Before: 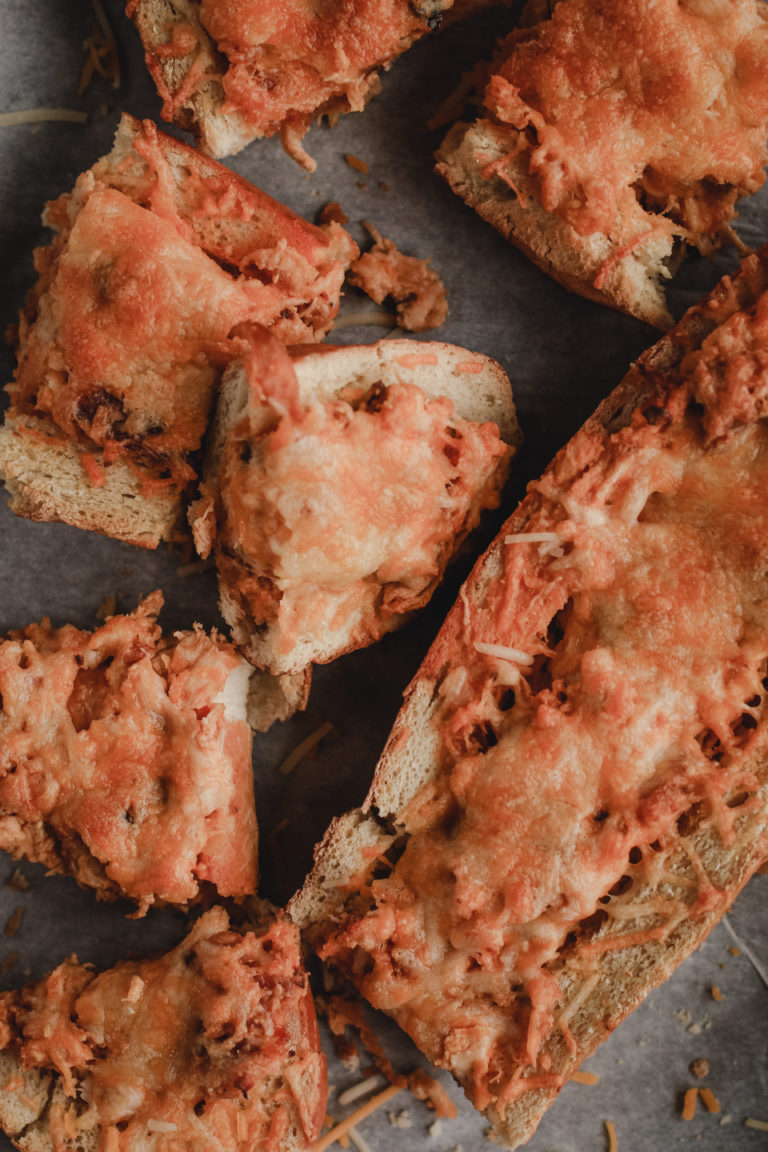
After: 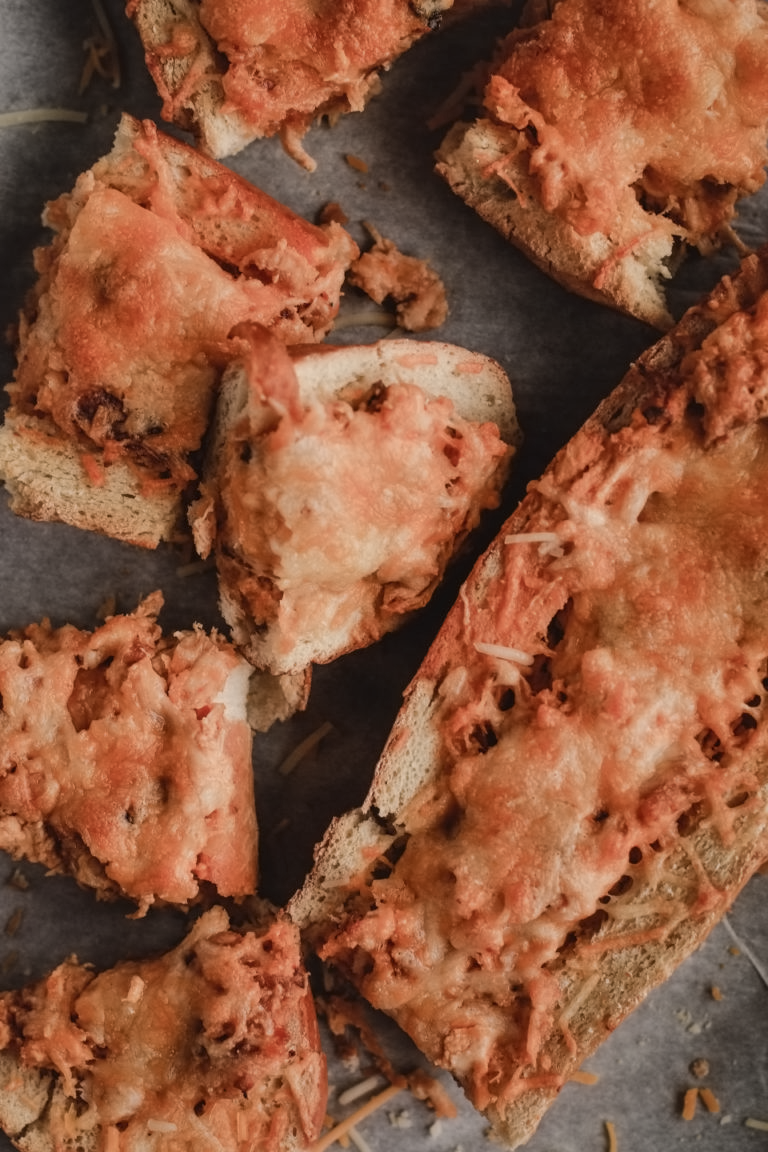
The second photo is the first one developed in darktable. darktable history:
shadows and highlights: low approximation 0.01, soften with gaussian
contrast equalizer: y [[0.5 ×6], [0.5 ×6], [0.5 ×6], [0 ×6], [0, 0.039, 0.251, 0.29, 0.293, 0.292]]
